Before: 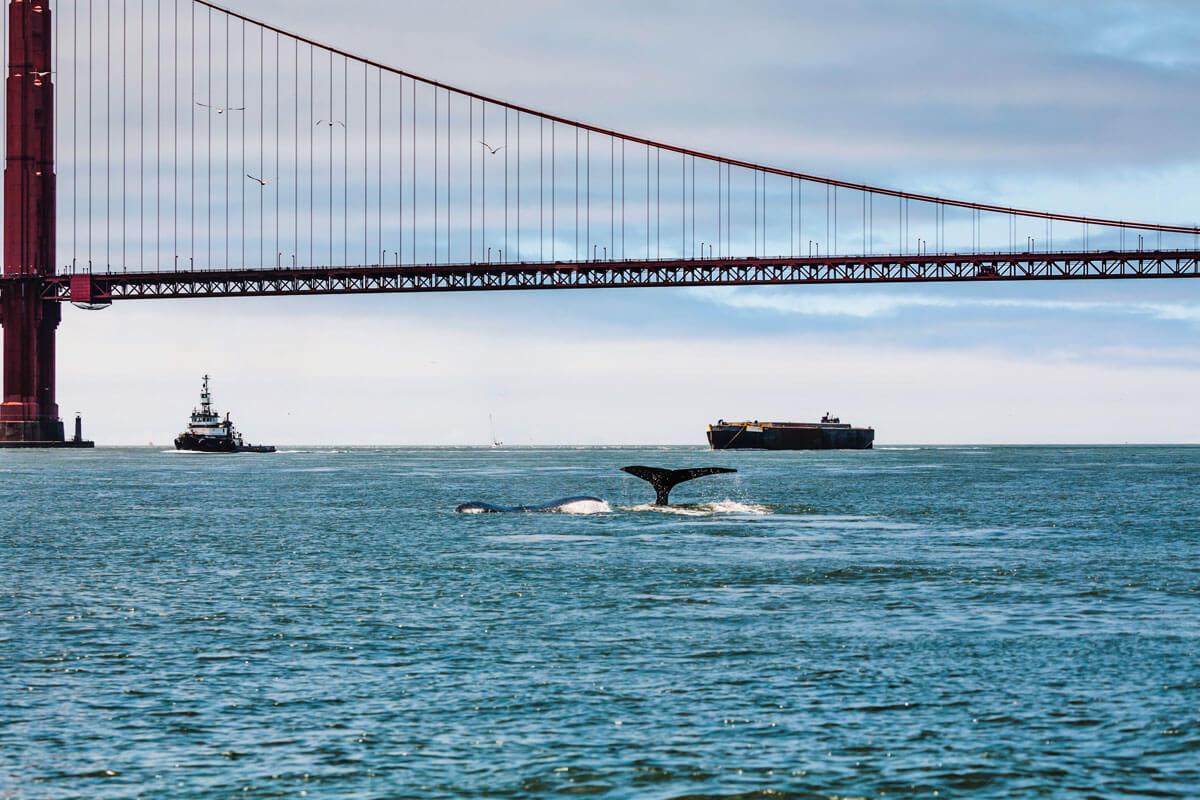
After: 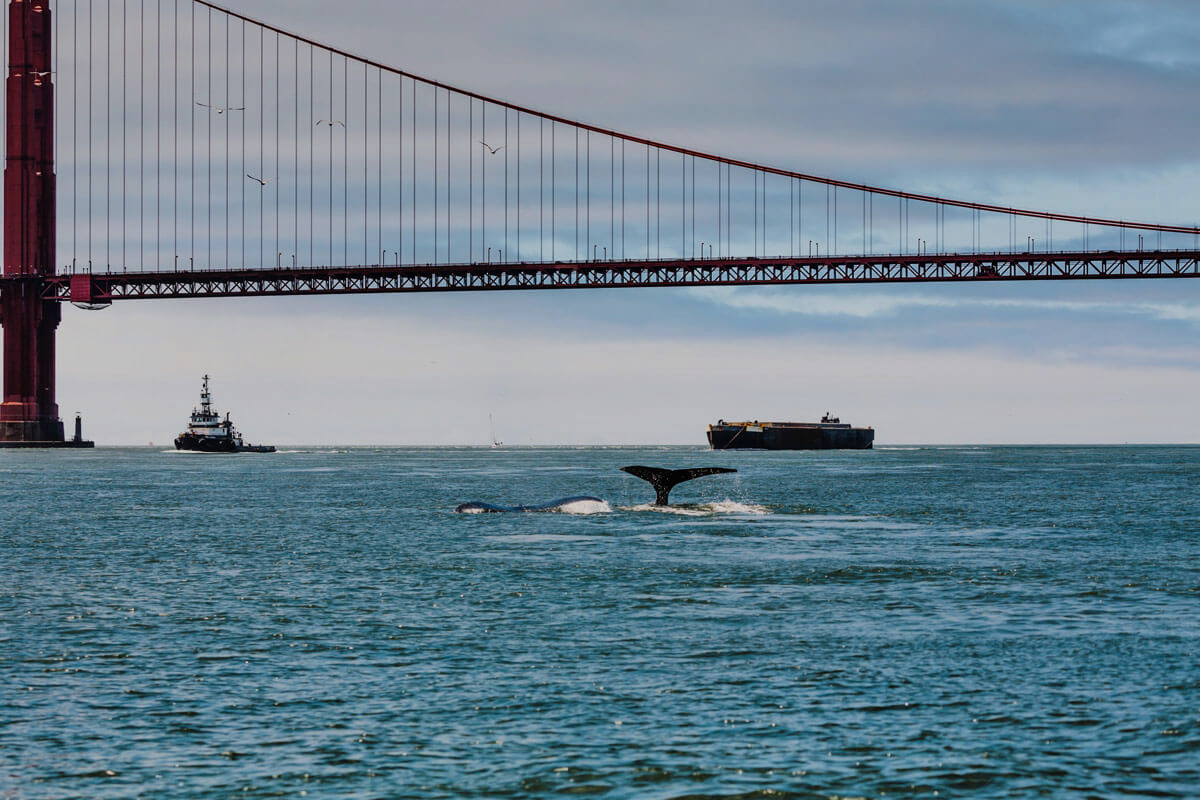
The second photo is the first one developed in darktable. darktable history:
exposure: exposure -0.605 EV, compensate highlight preservation false
shadows and highlights: low approximation 0.01, soften with gaussian
